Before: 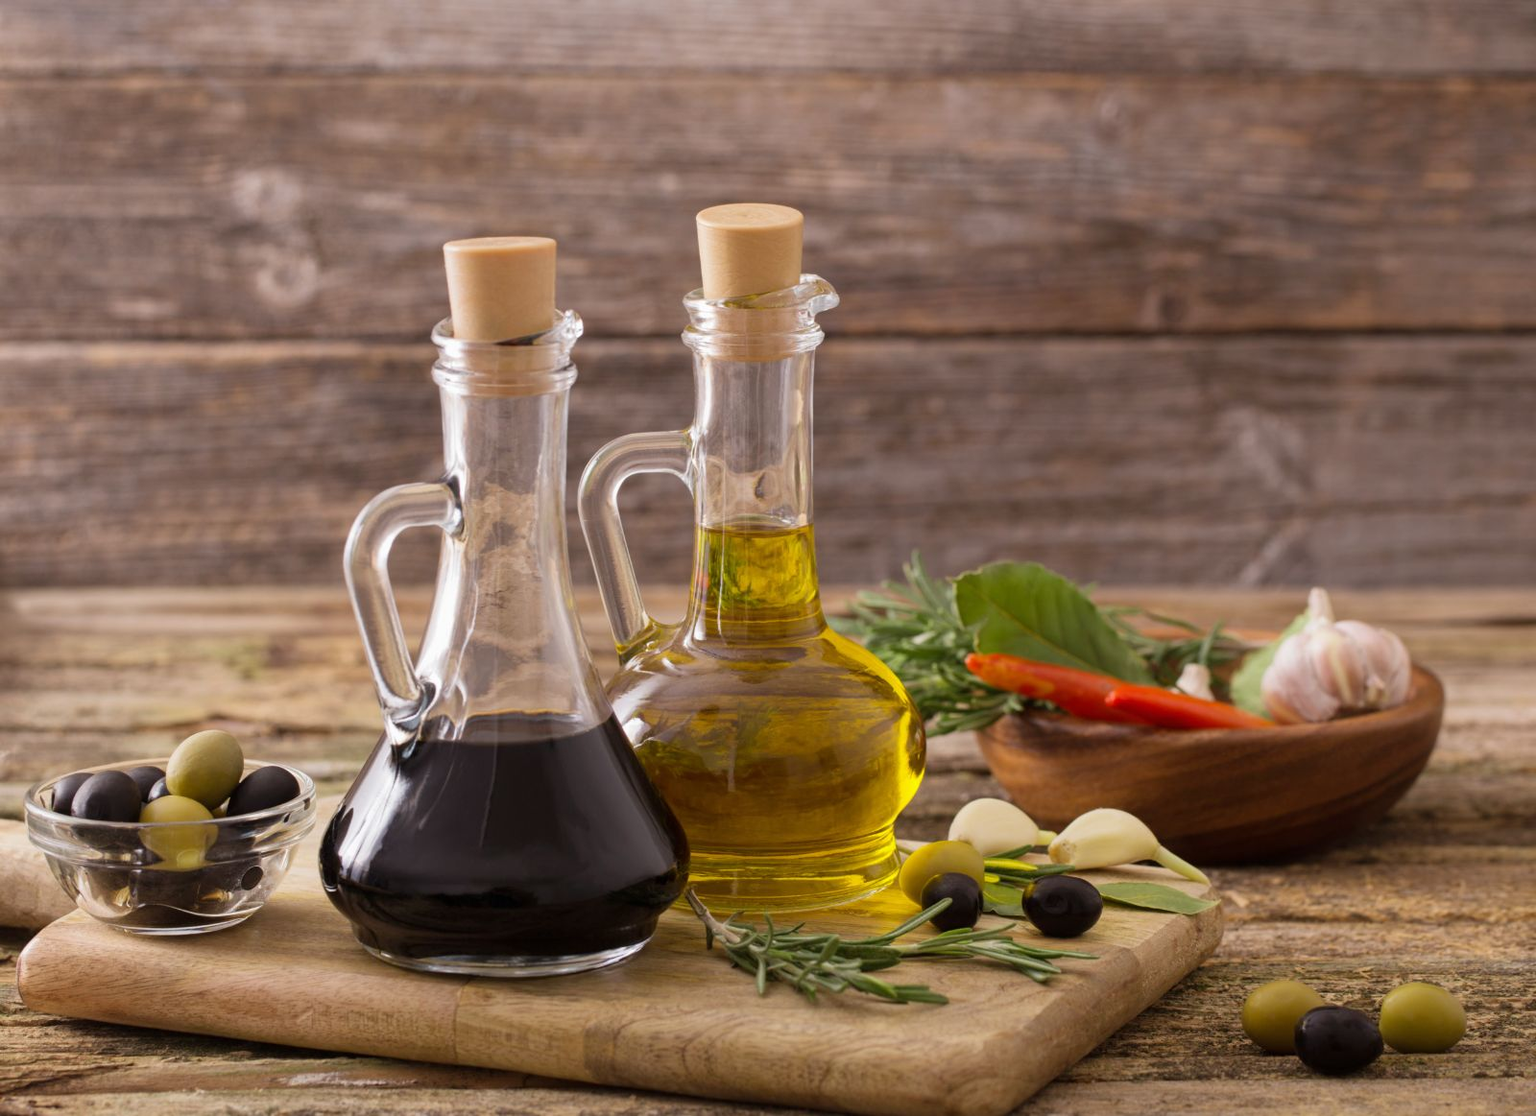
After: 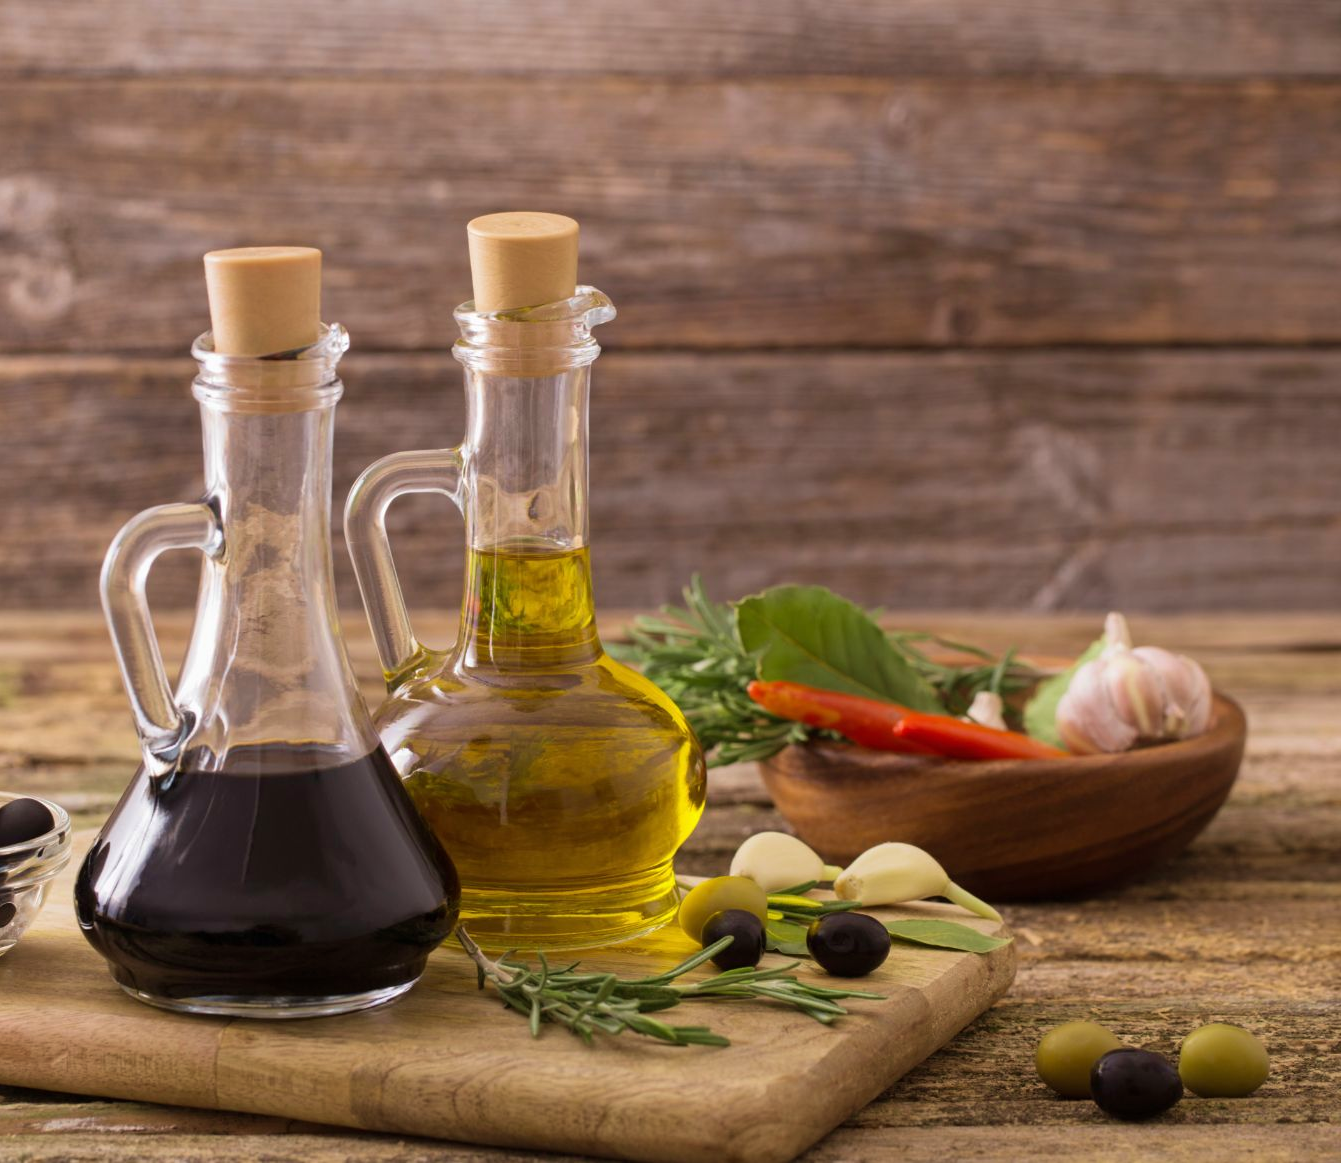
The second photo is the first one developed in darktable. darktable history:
crop: left 16.145%
velvia: on, module defaults
